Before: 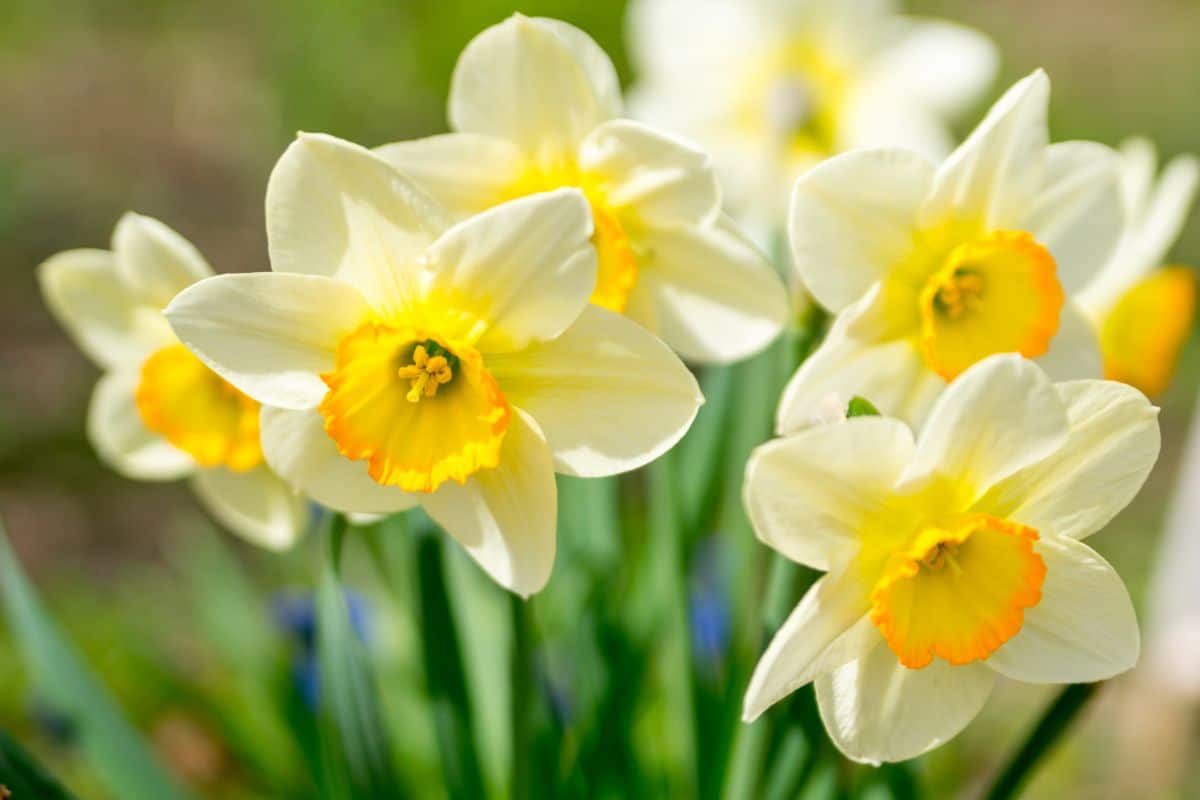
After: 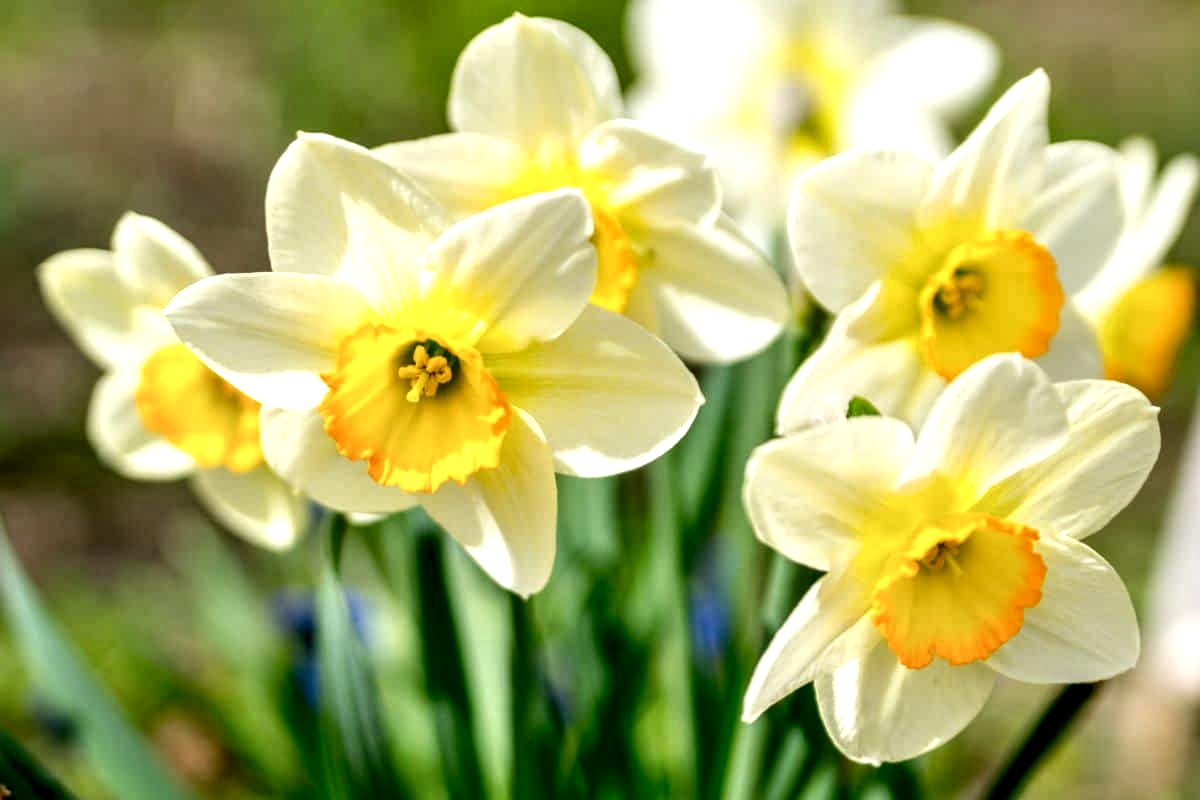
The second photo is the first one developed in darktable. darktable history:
exposure: black level correction 0.001, compensate highlight preservation false
local contrast: highlights 80%, shadows 57%, detail 175%, midtone range 0.602
